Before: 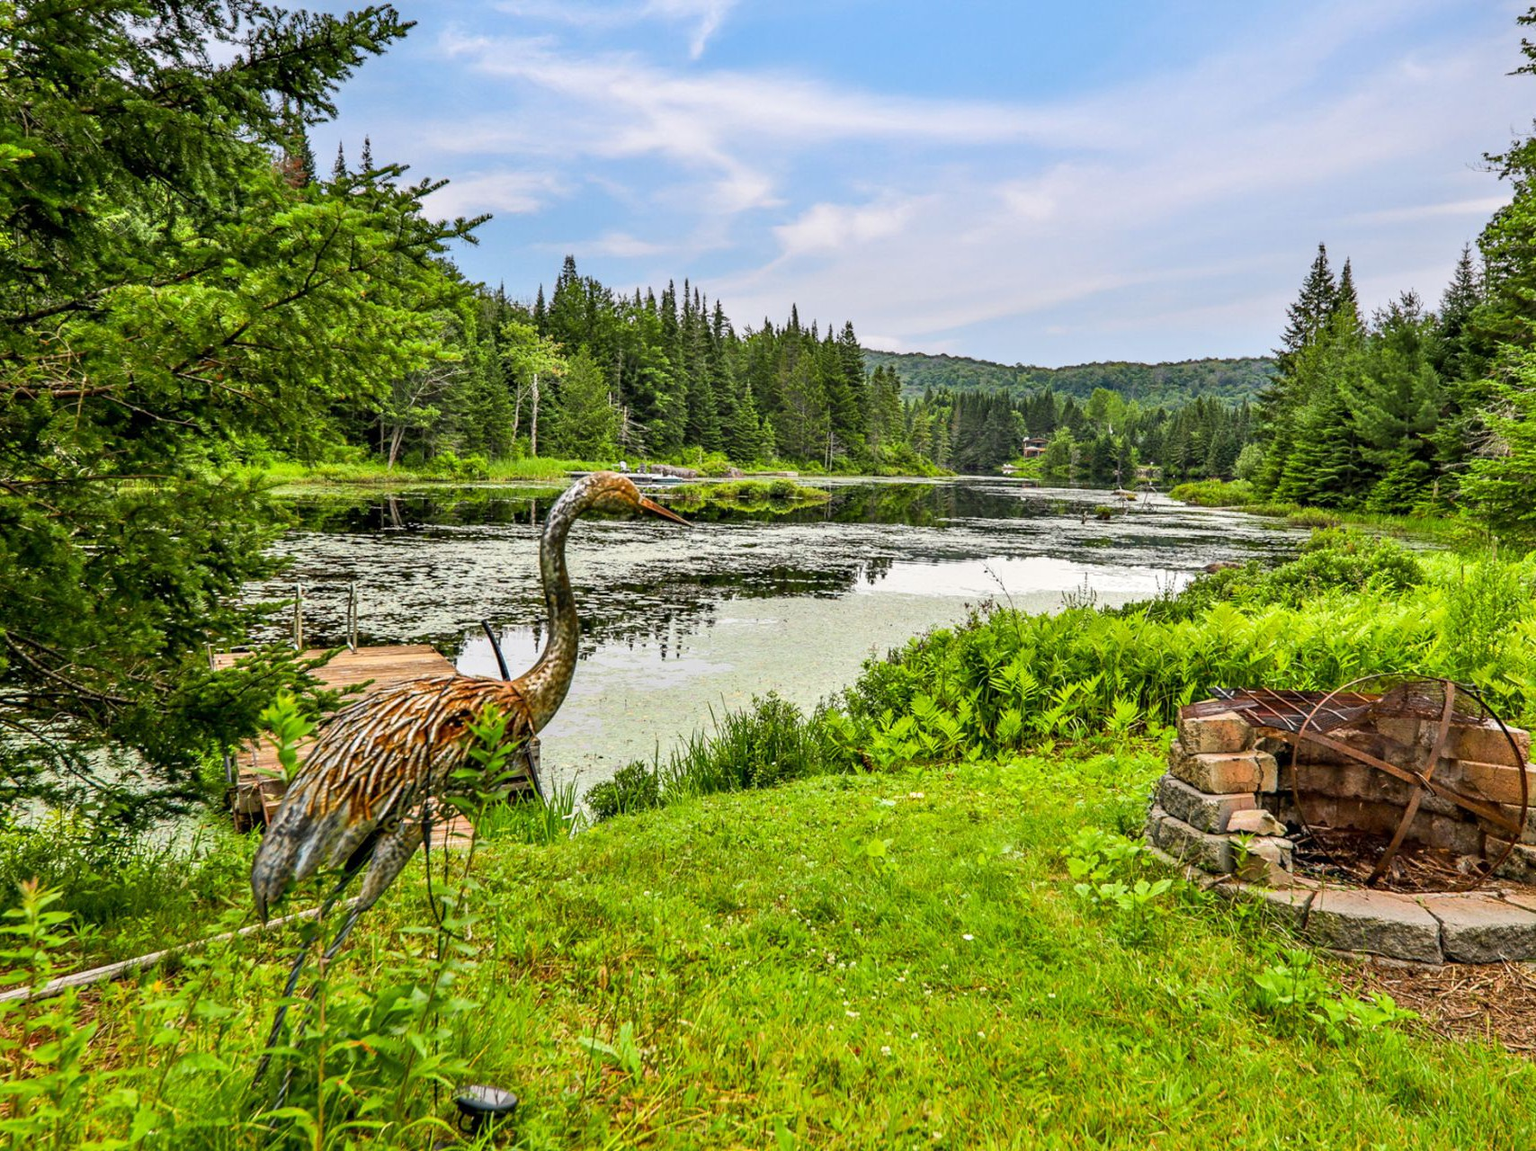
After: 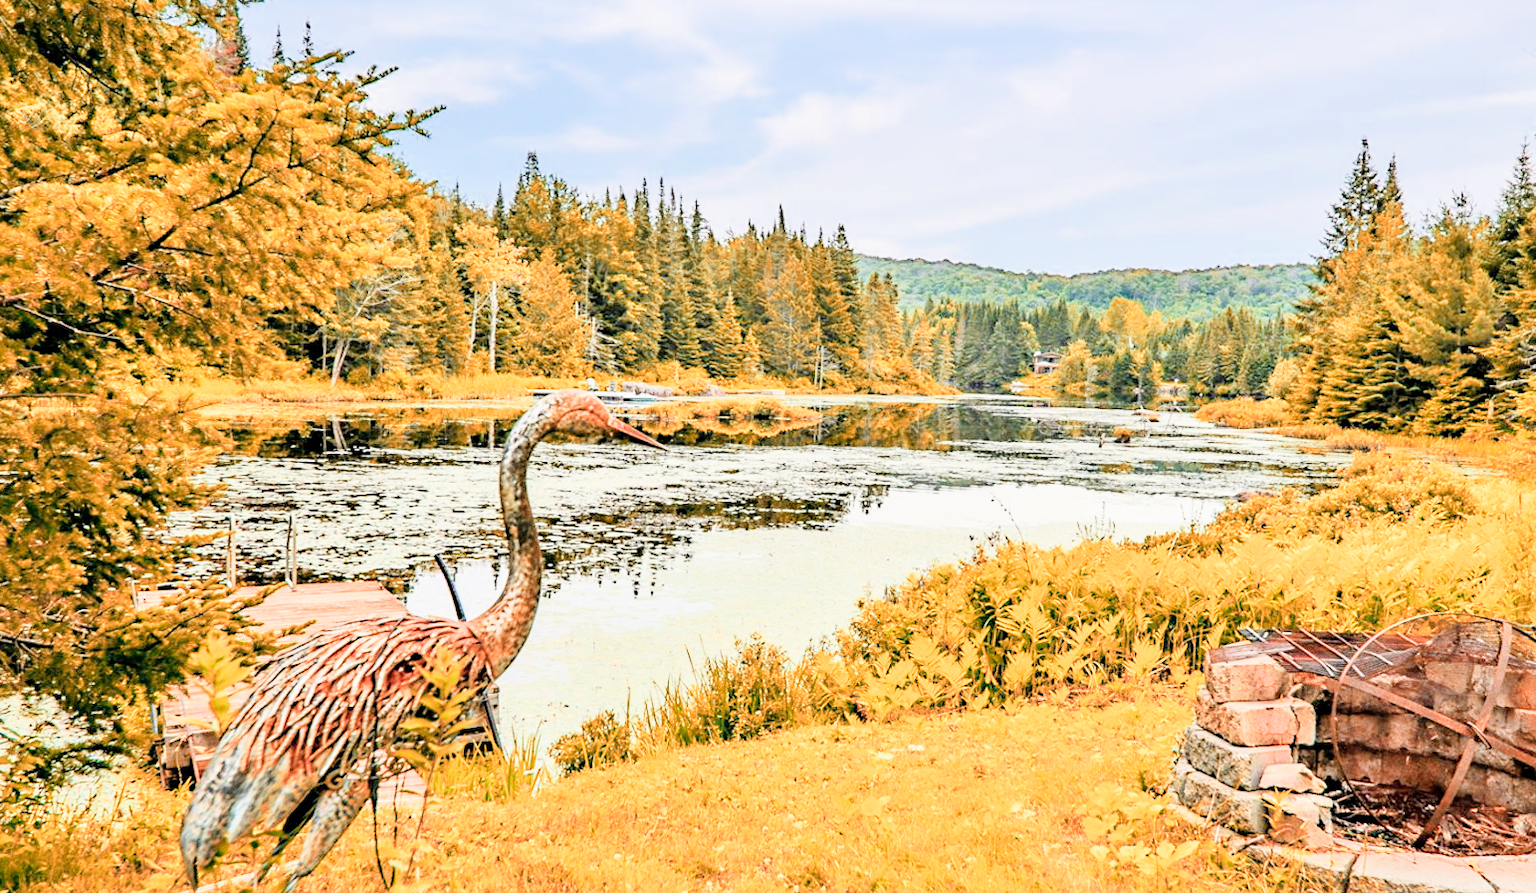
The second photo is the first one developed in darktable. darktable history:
color zones: curves: ch2 [(0, 0.5) (0.084, 0.497) (0.323, 0.335) (0.4, 0.497) (1, 0.5)]
sharpen: radius 5.286, amount 0.315, threshold 26.087
filmic rgb: black relative exposure -9.17 EV, white relative exposure 6.73 EV, hardness 3.07, contrast 1.056
crop: left 5.827%, top 10.466%, right 3.825%, bottom 19.309%
tone equalizer: -8 EV -0.561 EV, mask exposure compensation -0.507 EV
exposure: exposure 2.279 EV, compensate exposure bias true, compensate highlight preservation false
